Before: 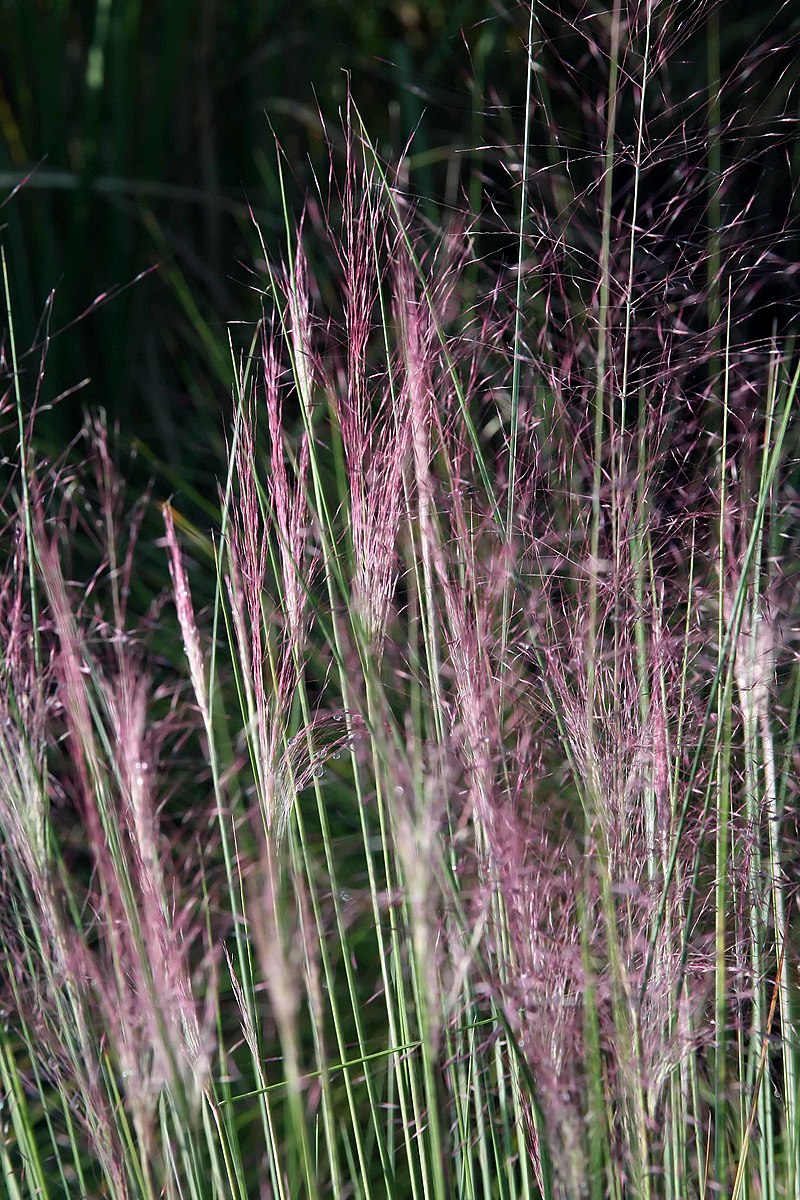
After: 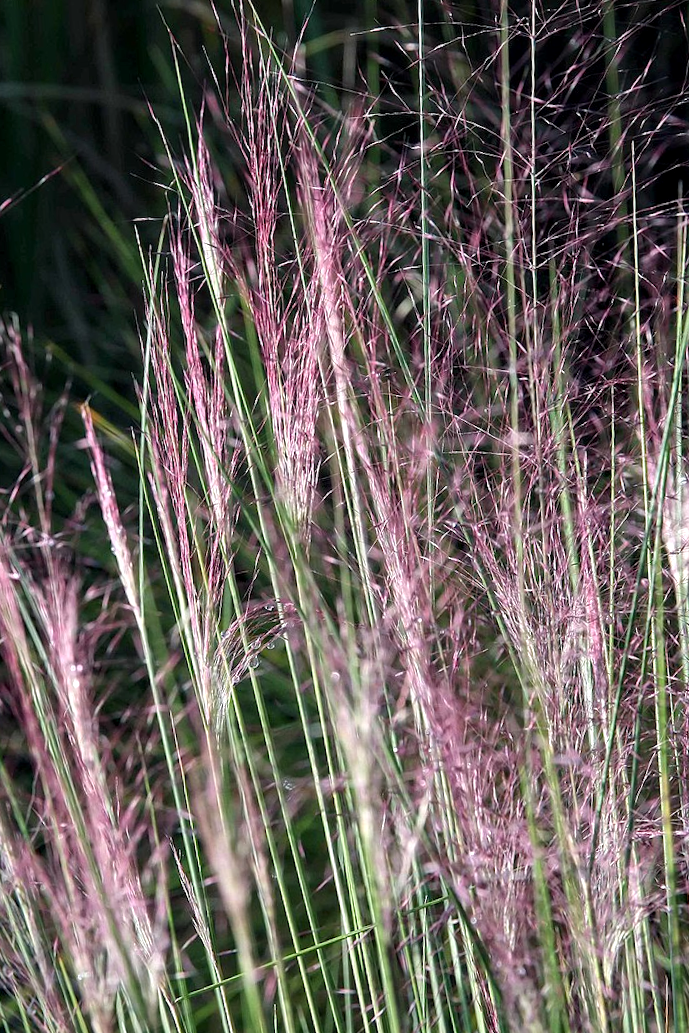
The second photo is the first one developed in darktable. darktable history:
crop and rotate: angle 3.7°, left 5.683%, top 5.71%
local contrast: on, module defaults
exposure: exposure 0.298 EV, compensate highlight preservation false
